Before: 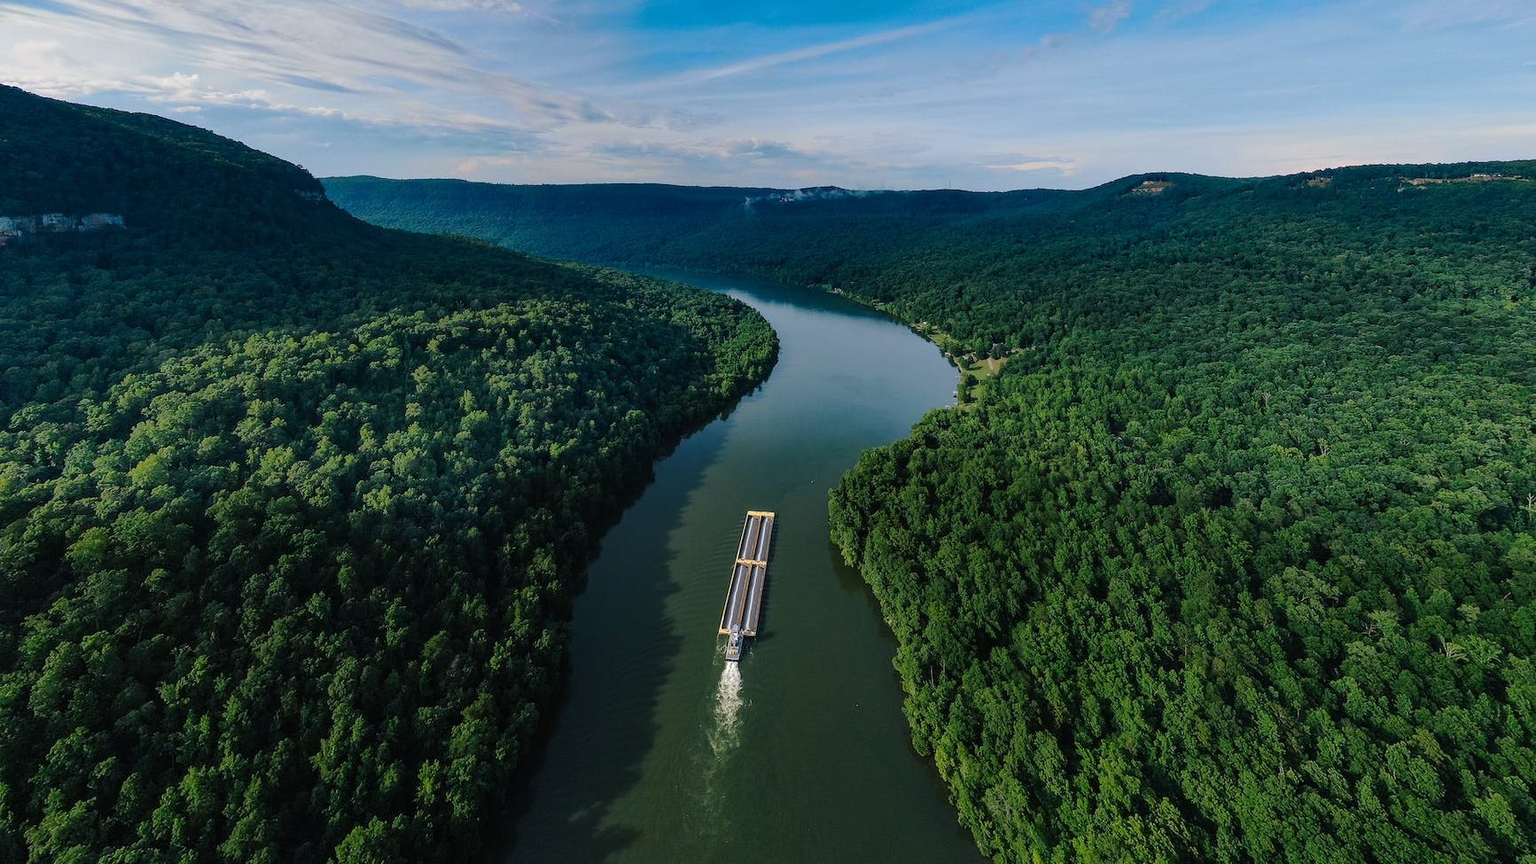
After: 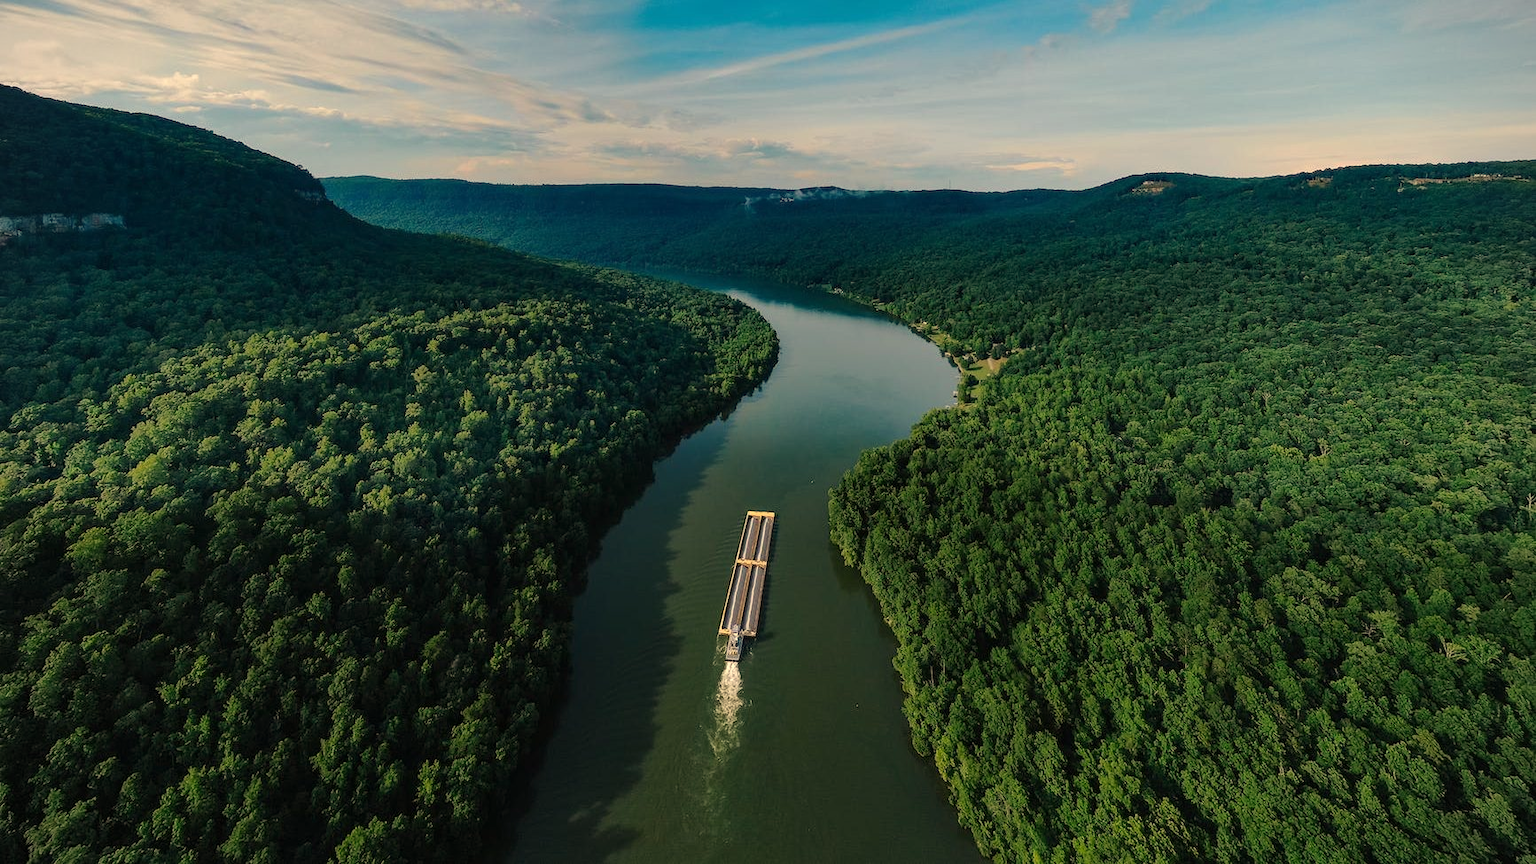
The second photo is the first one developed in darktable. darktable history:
vignetting: fall-off start 91.19%
white balance: red 1.123, blue 0.83
